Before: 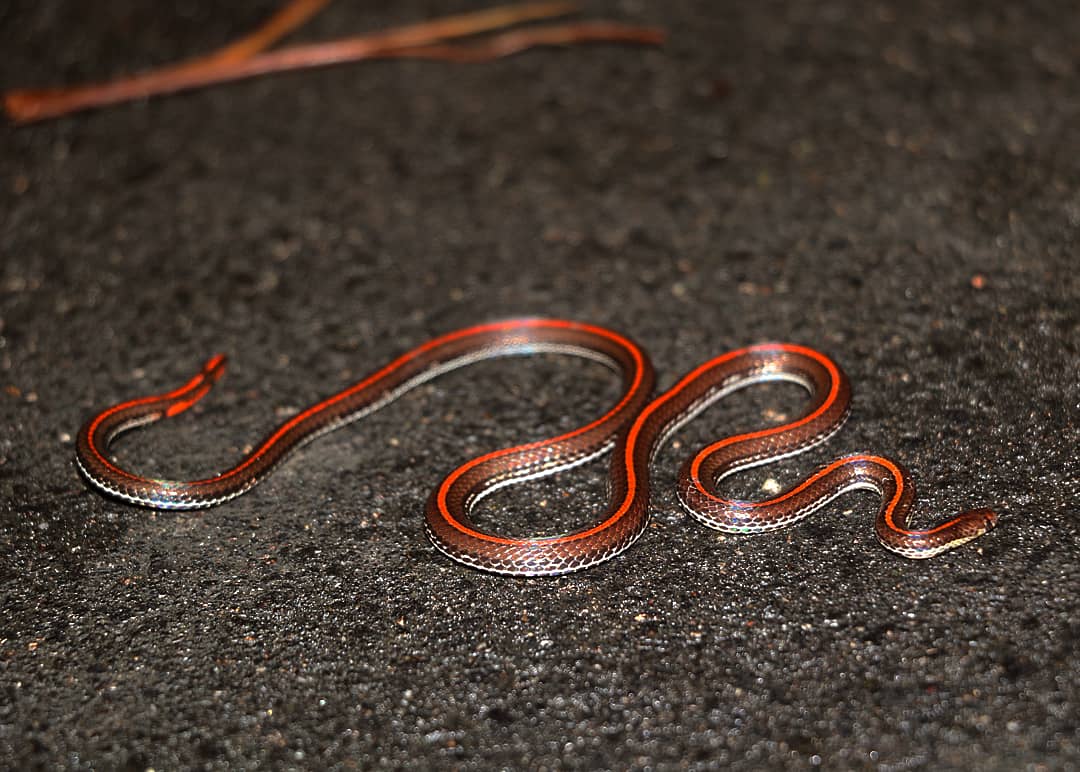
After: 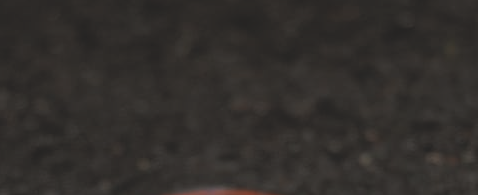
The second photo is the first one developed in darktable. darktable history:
tone equalizer: -8 EV -1.99 EV, -7 EV -1.96 EV, -6 EV -2 EV, -5 EV -1.99 EV, -4 EV -1.97 EV, -3 EV -1.98 EV, -2 EV -1.99 EV, -1 EV -1.62 EV, +0 EV -1.98 EV, mask exposure compensation -0.484 EV
crop: left 29.042%, top 16.864%, right 26.687%, bottom 57.843%
contrast brightness saturation: contrast -0.246, saturation -0.421
